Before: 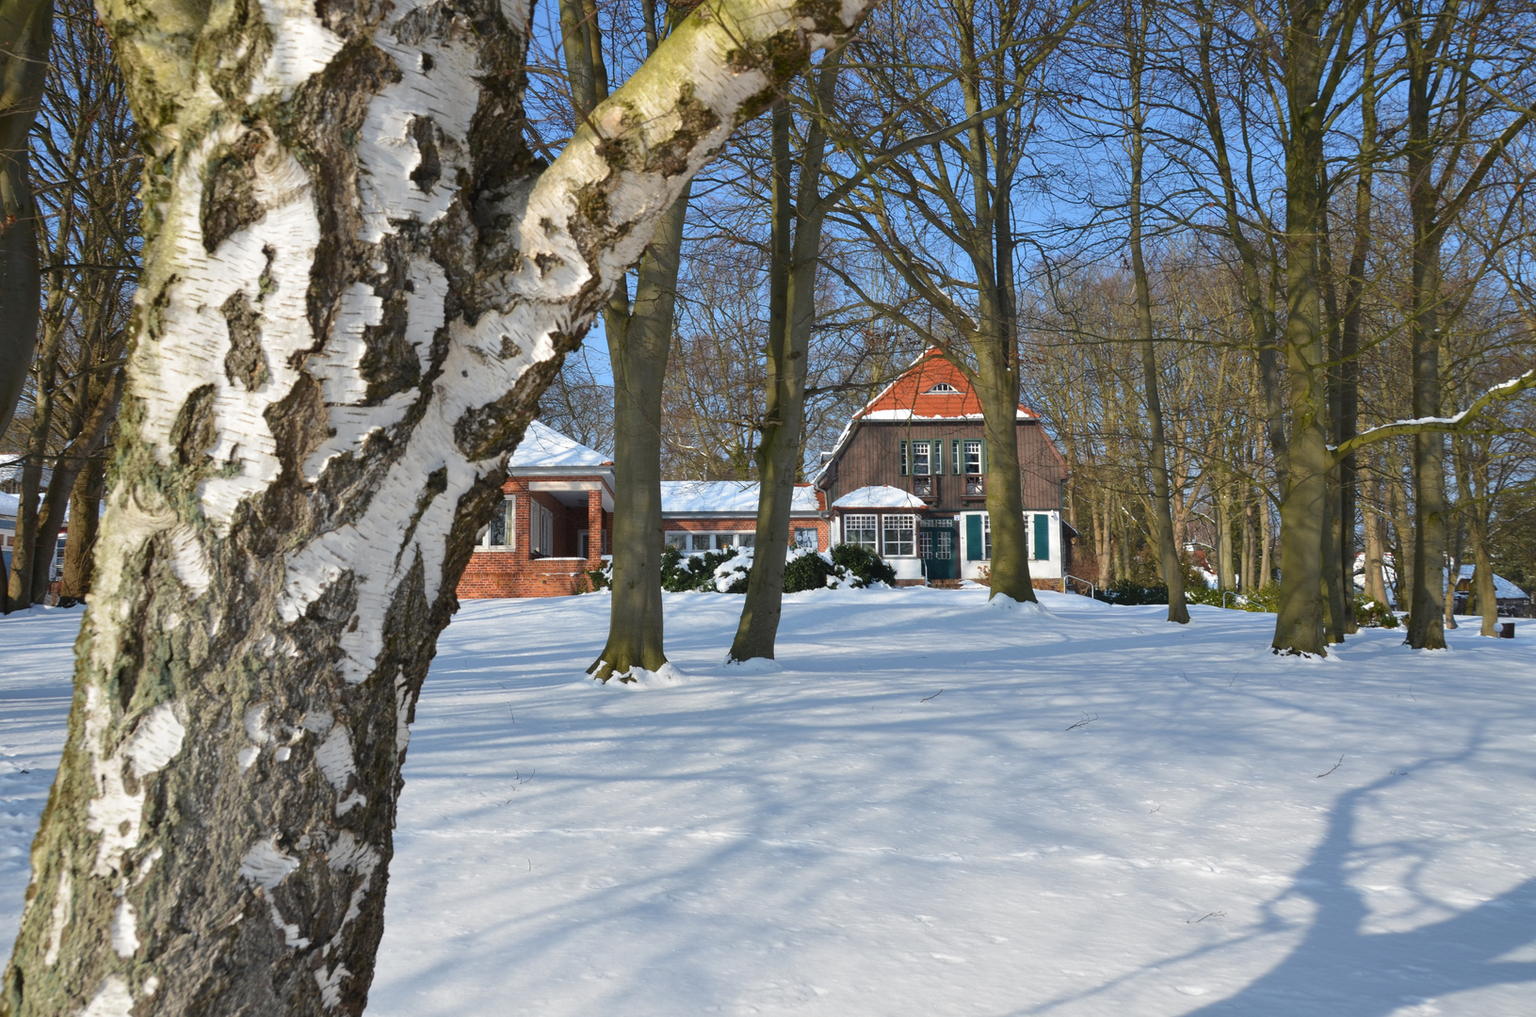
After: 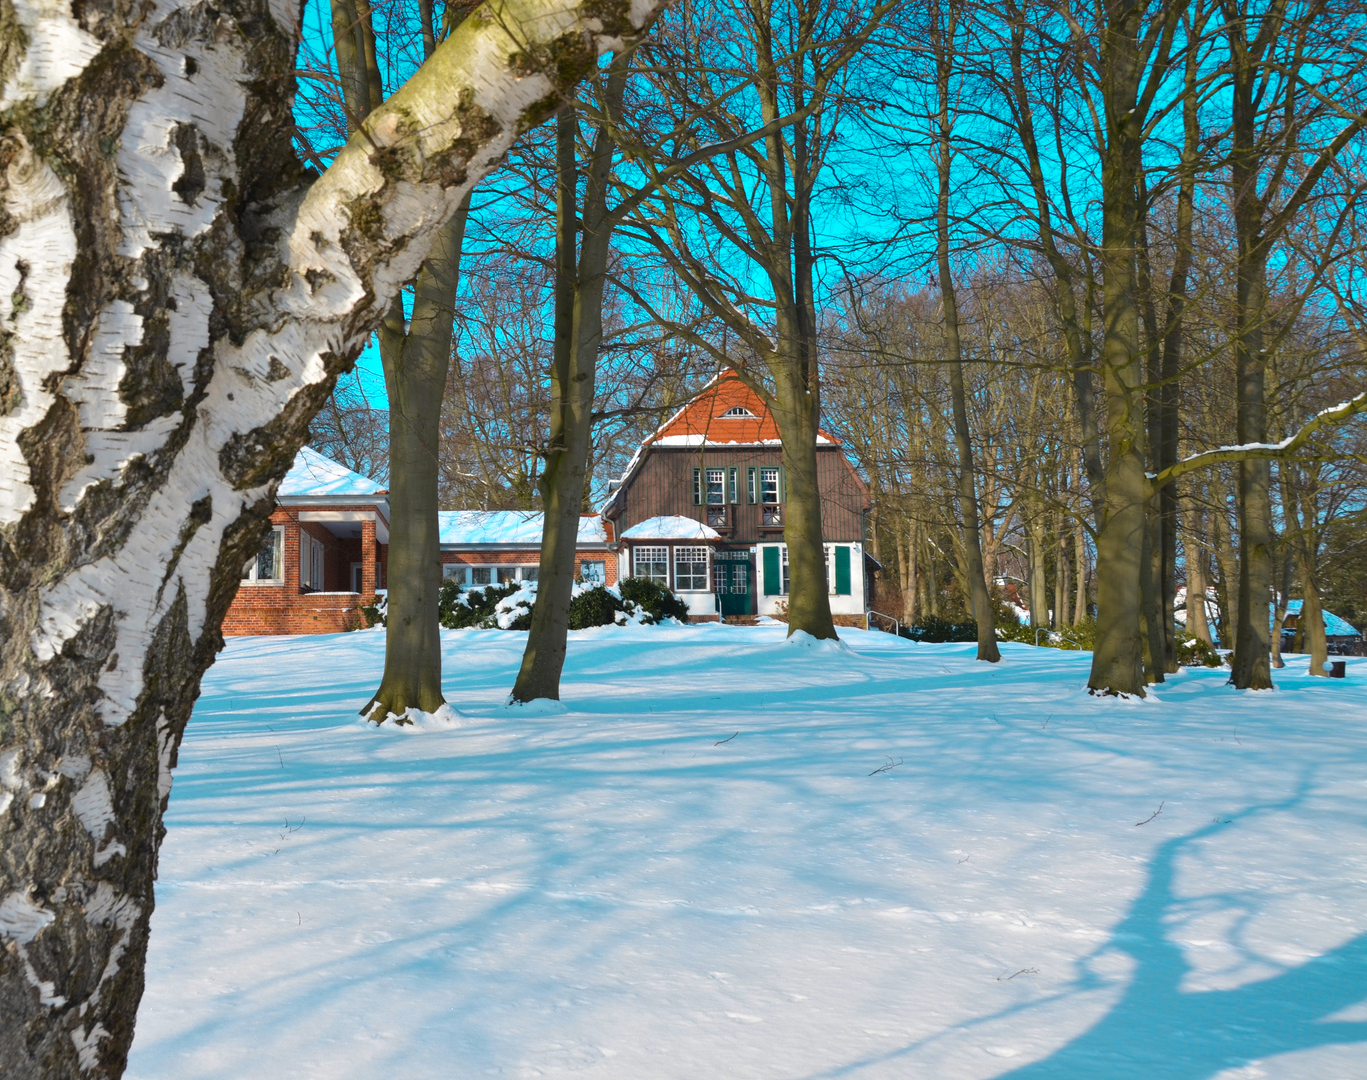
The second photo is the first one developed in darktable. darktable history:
crop: left 16.145%
color zones: curves: ch0 [(0.254, 0.492) (0.724, 0.62)]; ch1 [(0.25, 0.528) (0.719, 0.796)]; ch2 [(0, 0.472) (0.25, 0.5) (0.73, 0.184)]
